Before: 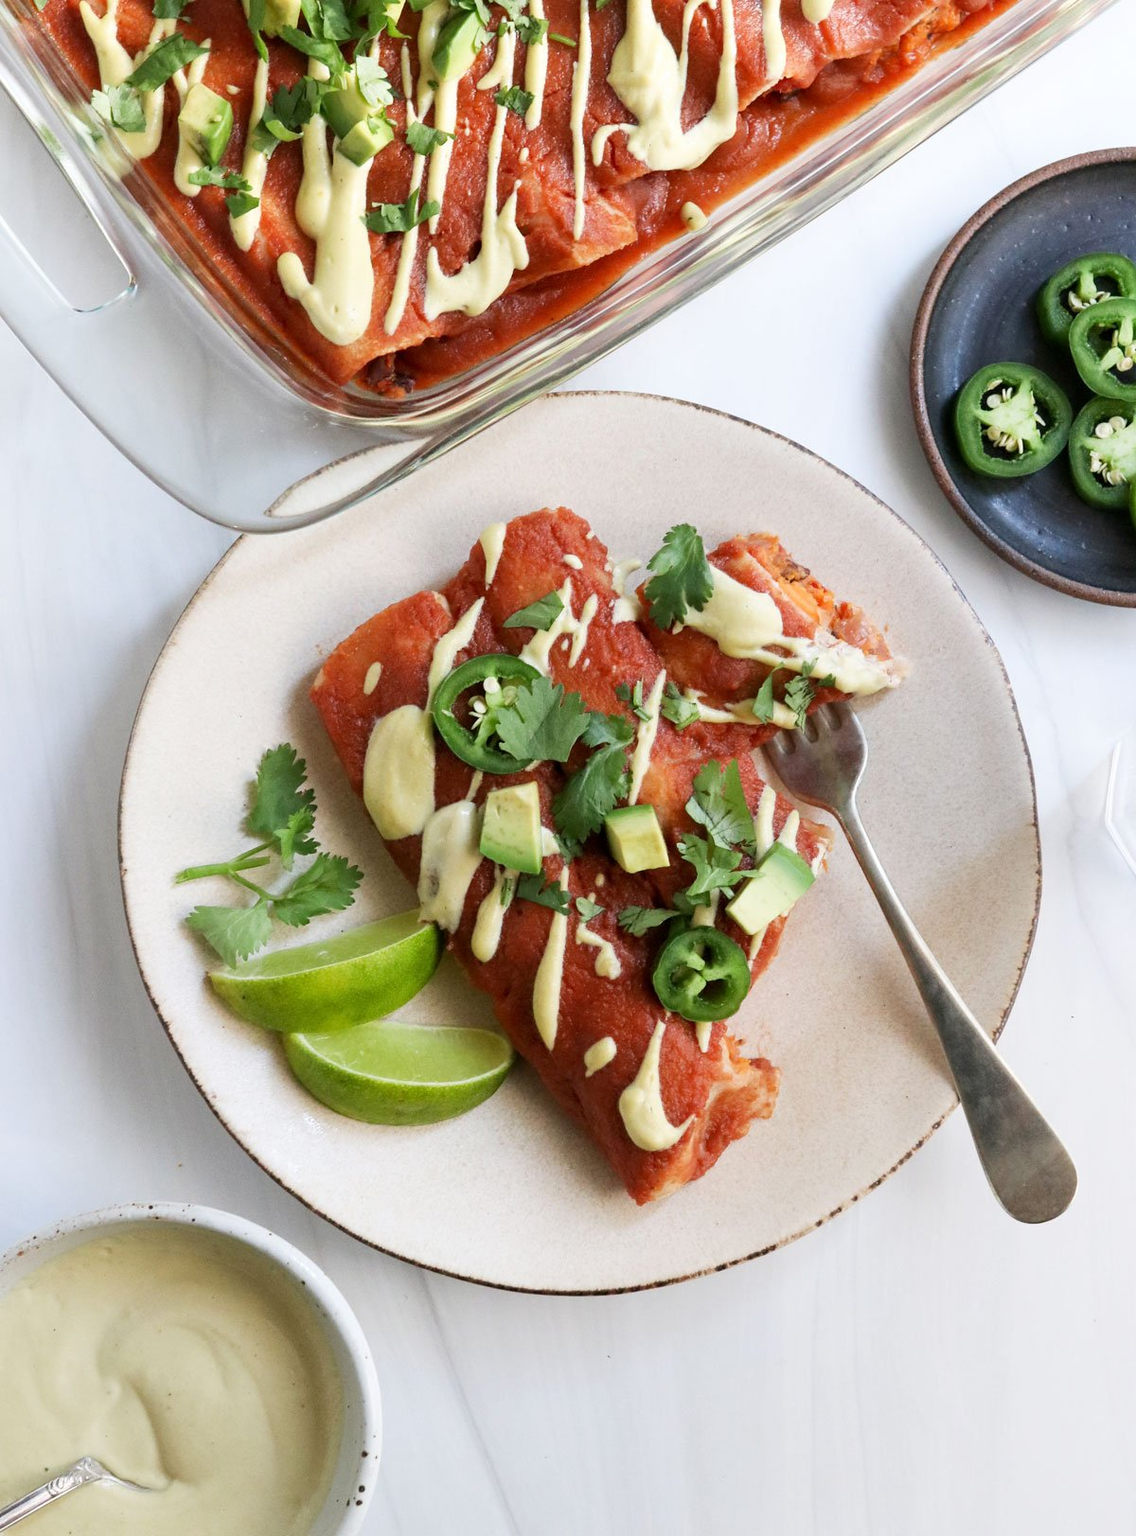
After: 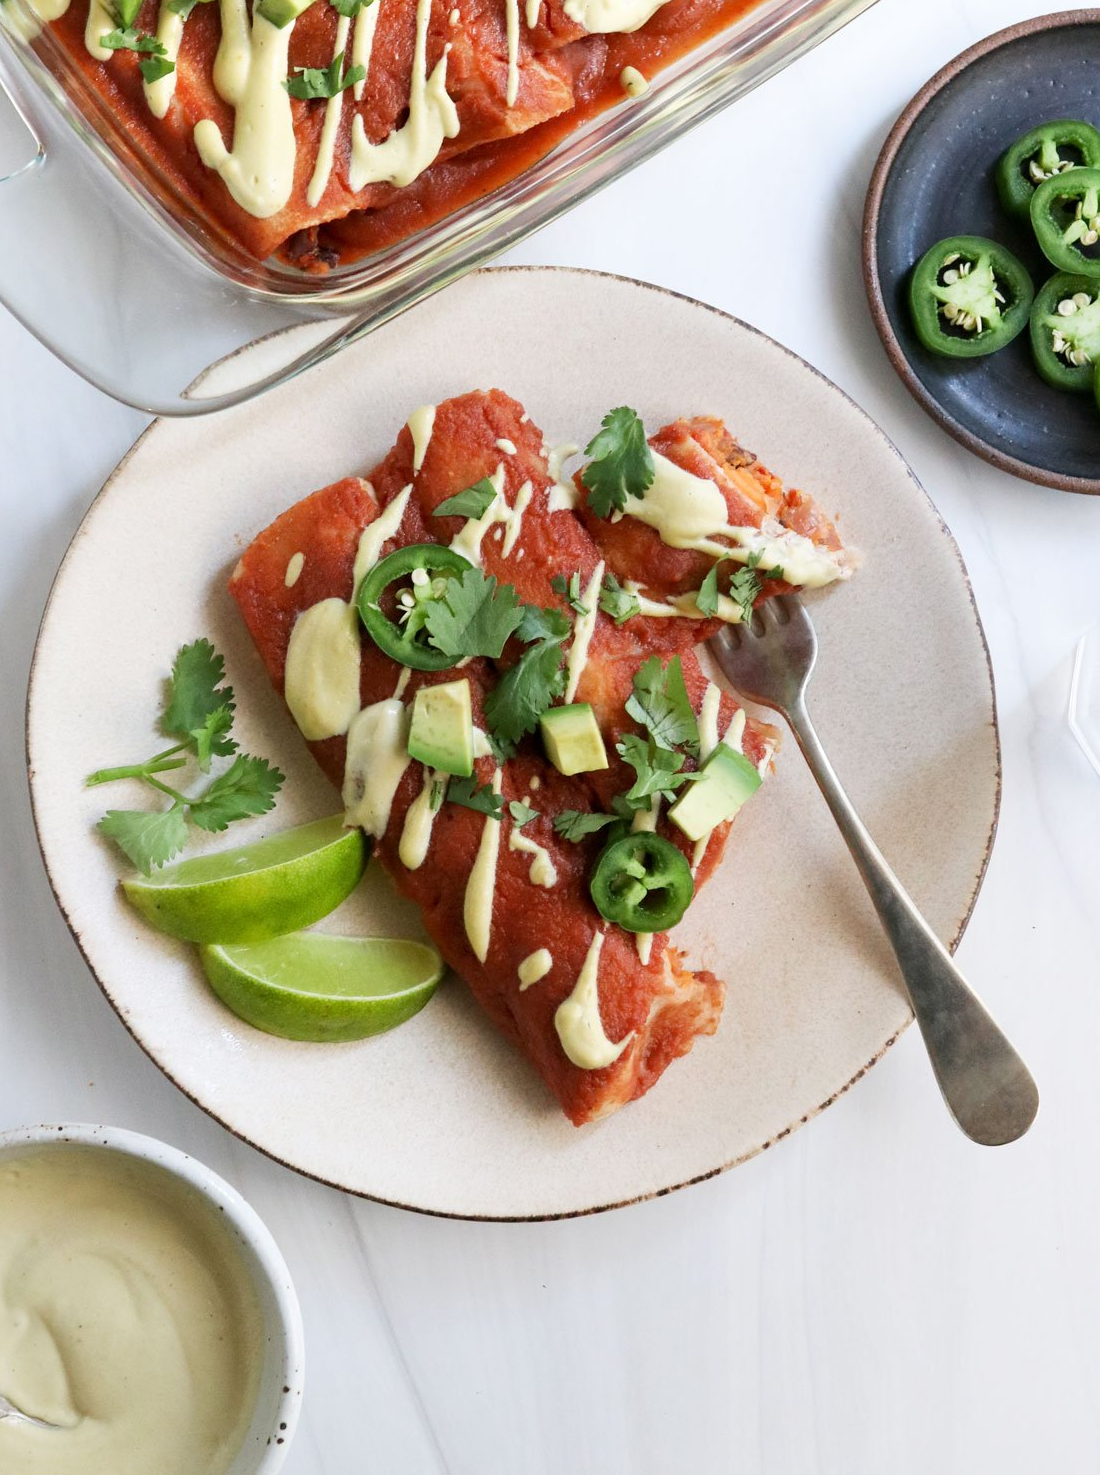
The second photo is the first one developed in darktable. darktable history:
crop and rotate: left 8.33%, top 9.076%
